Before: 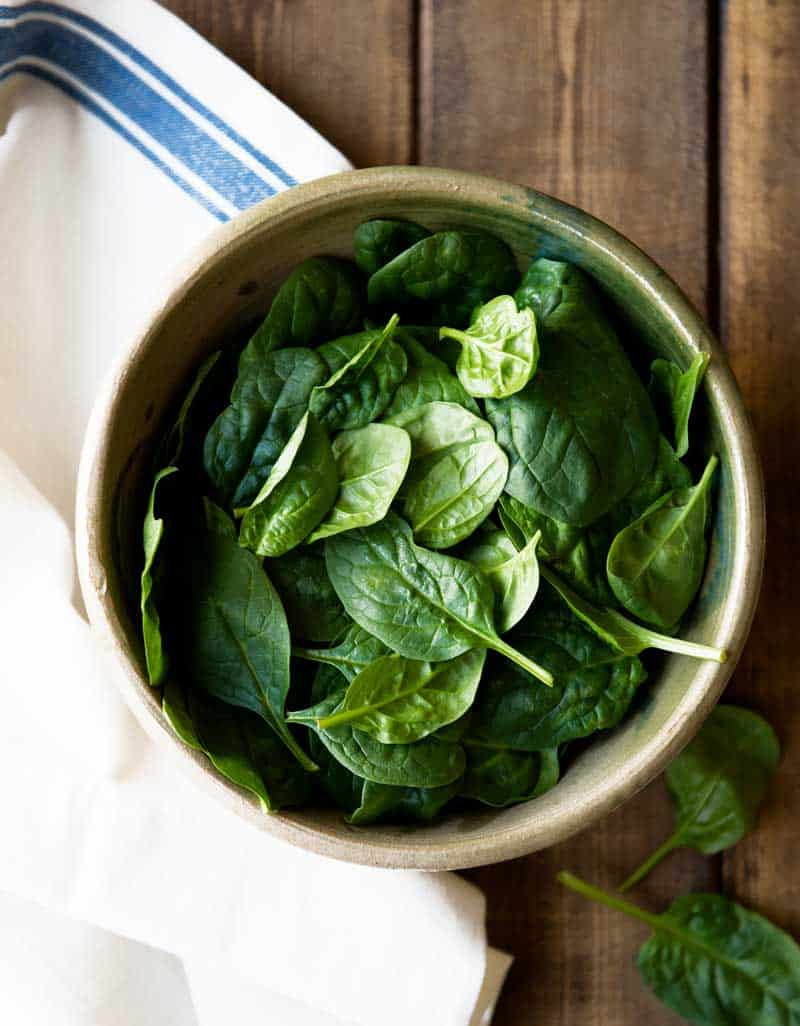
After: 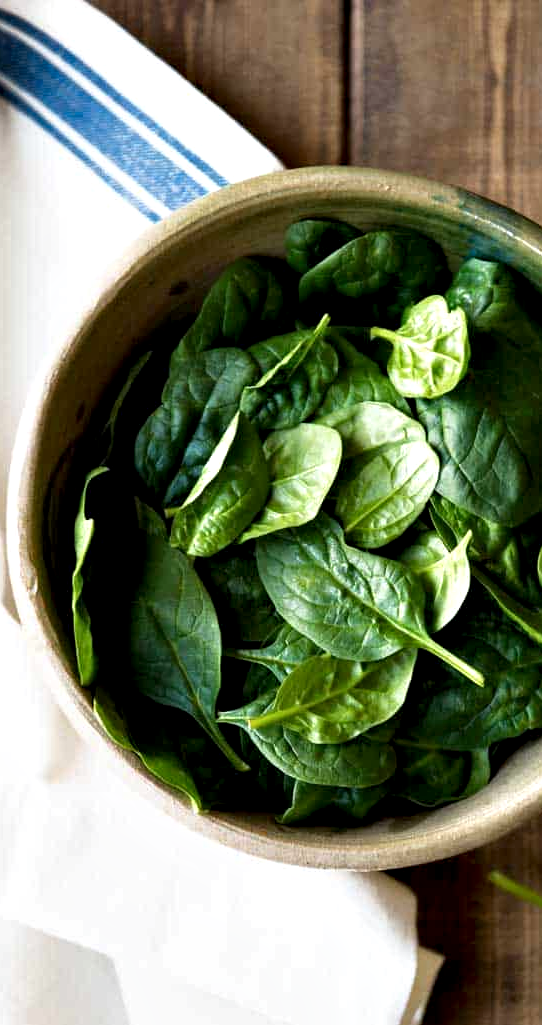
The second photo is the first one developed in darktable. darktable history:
contrast equalizer: y [[0.6 ×6], [0.55 ×6], [0 ×6], [0 ×6], [0 ×6]], mix 0.543
crop and rotate: left 8.742%, right 23.447%
